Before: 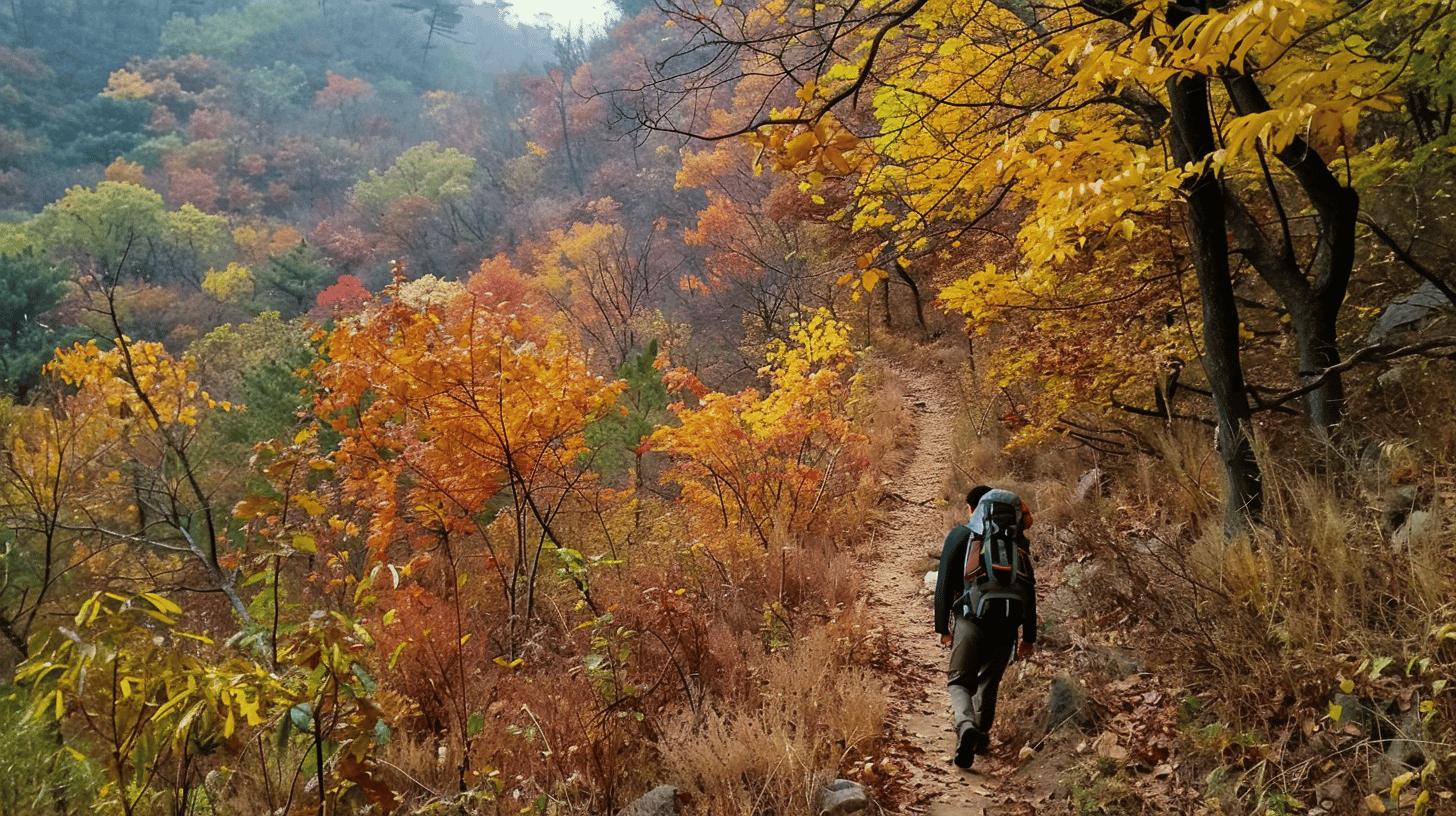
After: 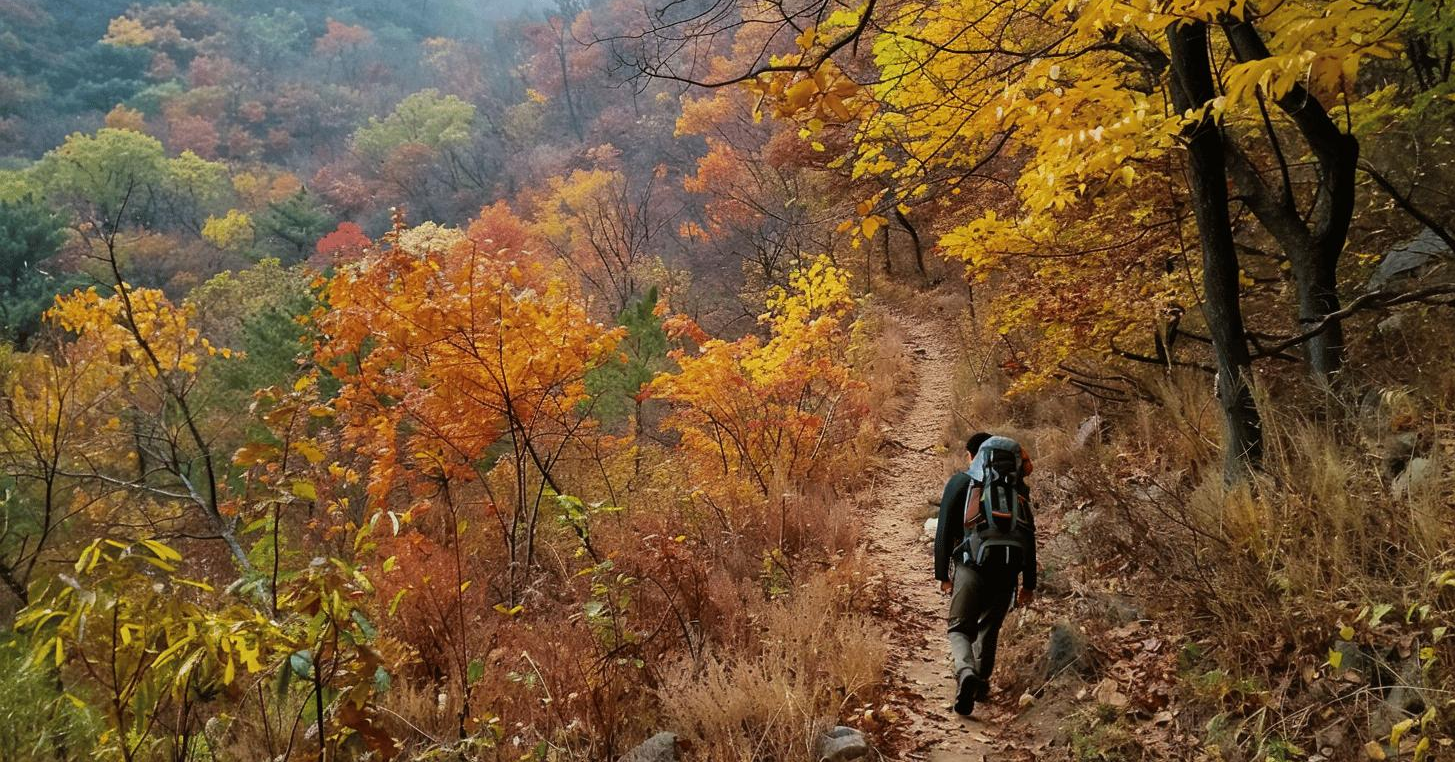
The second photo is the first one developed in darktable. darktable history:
crop and rotate: top 6.577%
